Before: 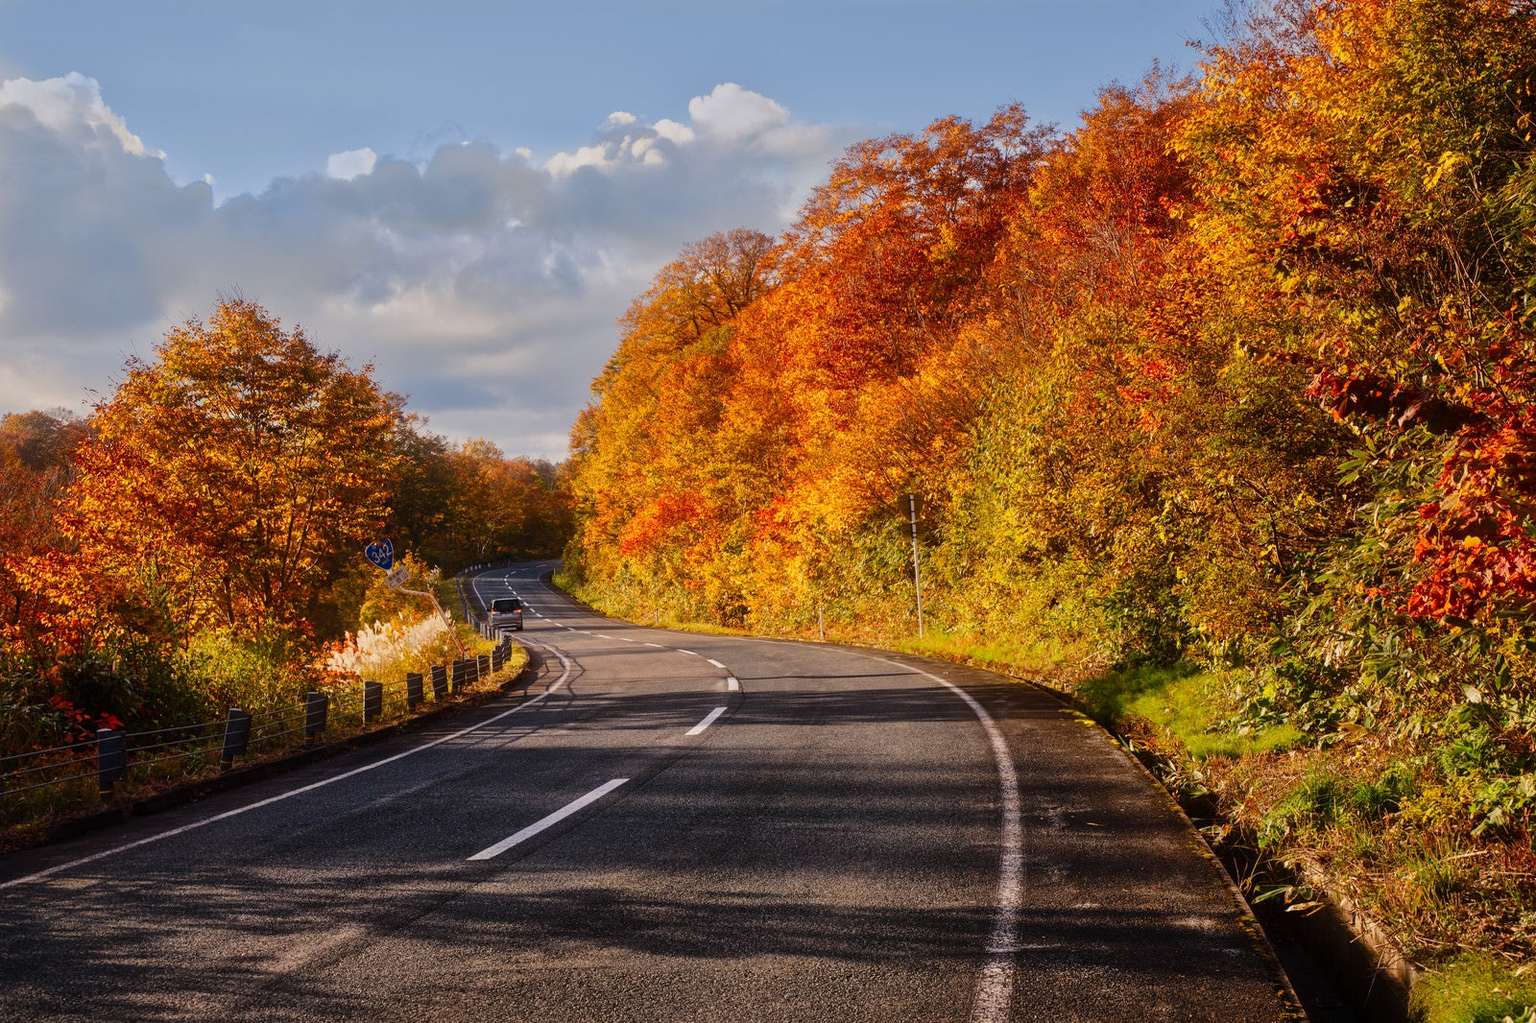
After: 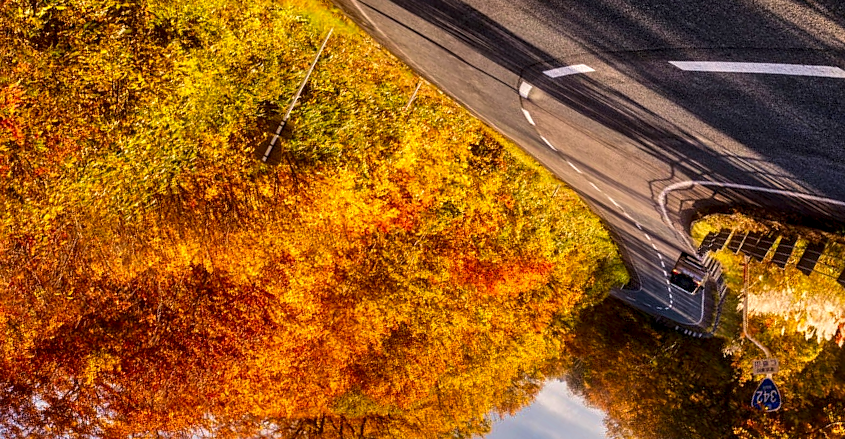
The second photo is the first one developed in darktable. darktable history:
color balance rgb: linear chroma grading › global chroma 9.73%, perceptual saturation grading › global saturation 0.713%, global vibrance 20%
crop and rotate: angle 148.55°, left 9.195%, top 15.658%, right 4.369%, bottom 16.91%
local contrast: detail 135%, midtone range 0.746
velvia: strength 24.99%
sharpen: amount 0.208
